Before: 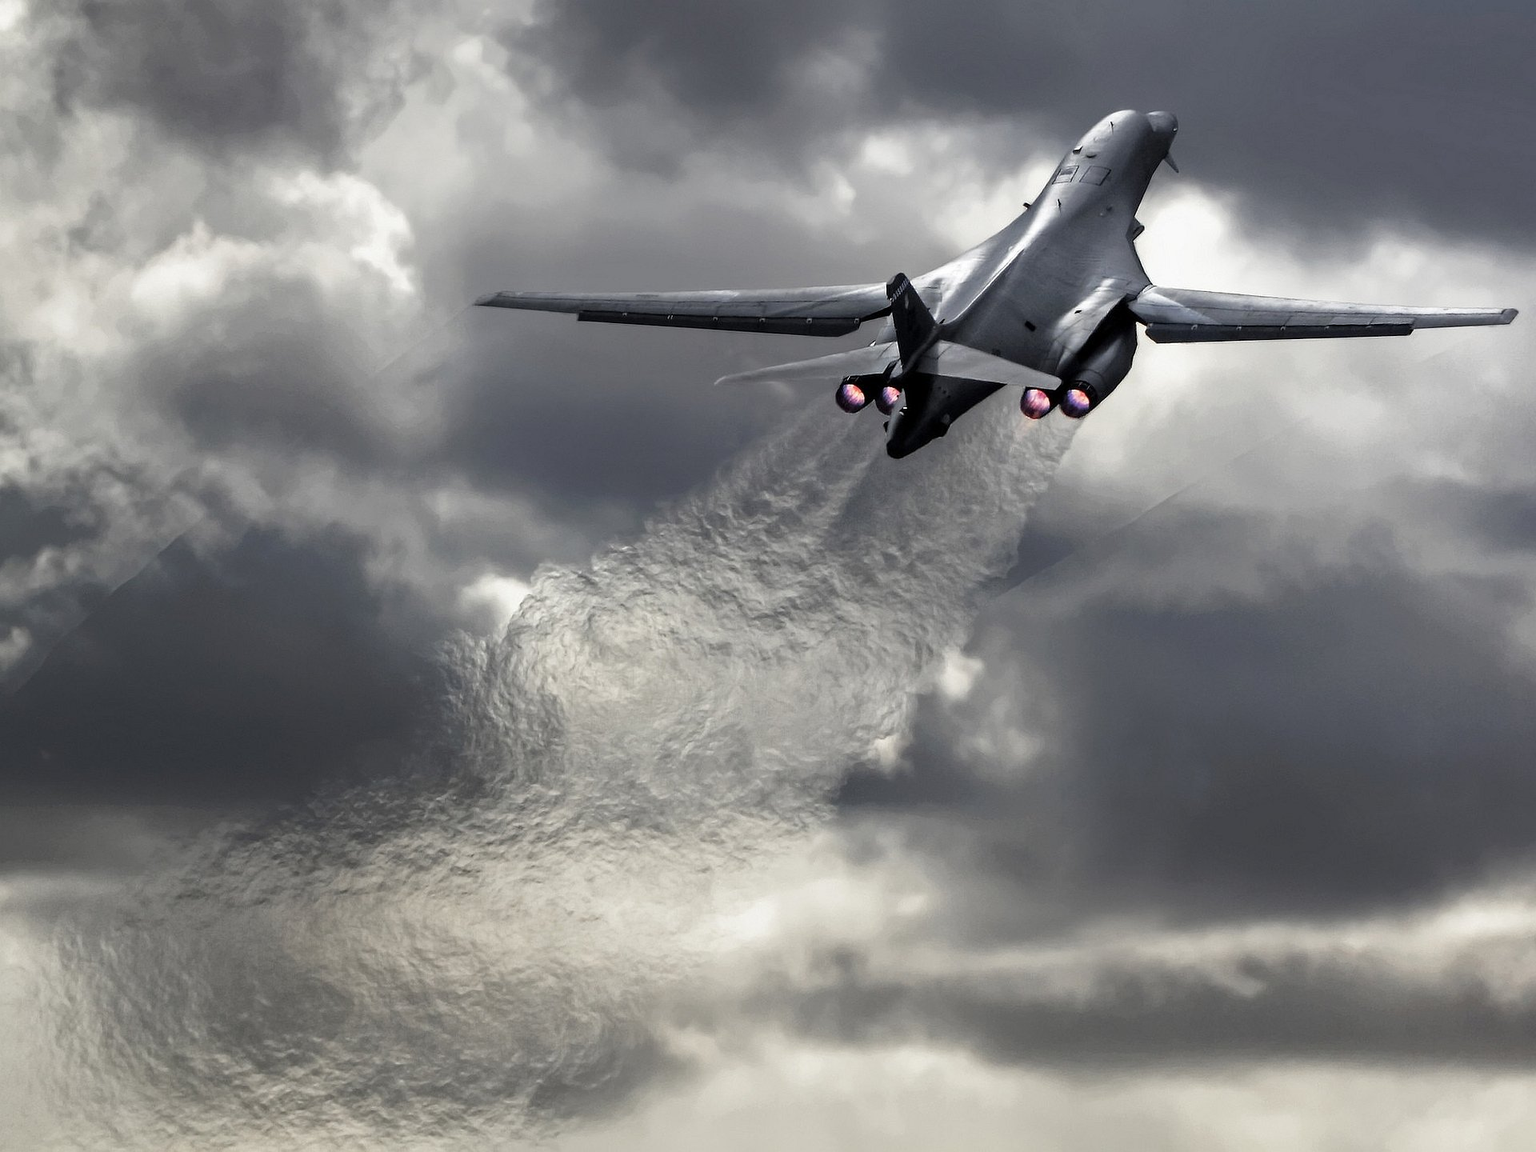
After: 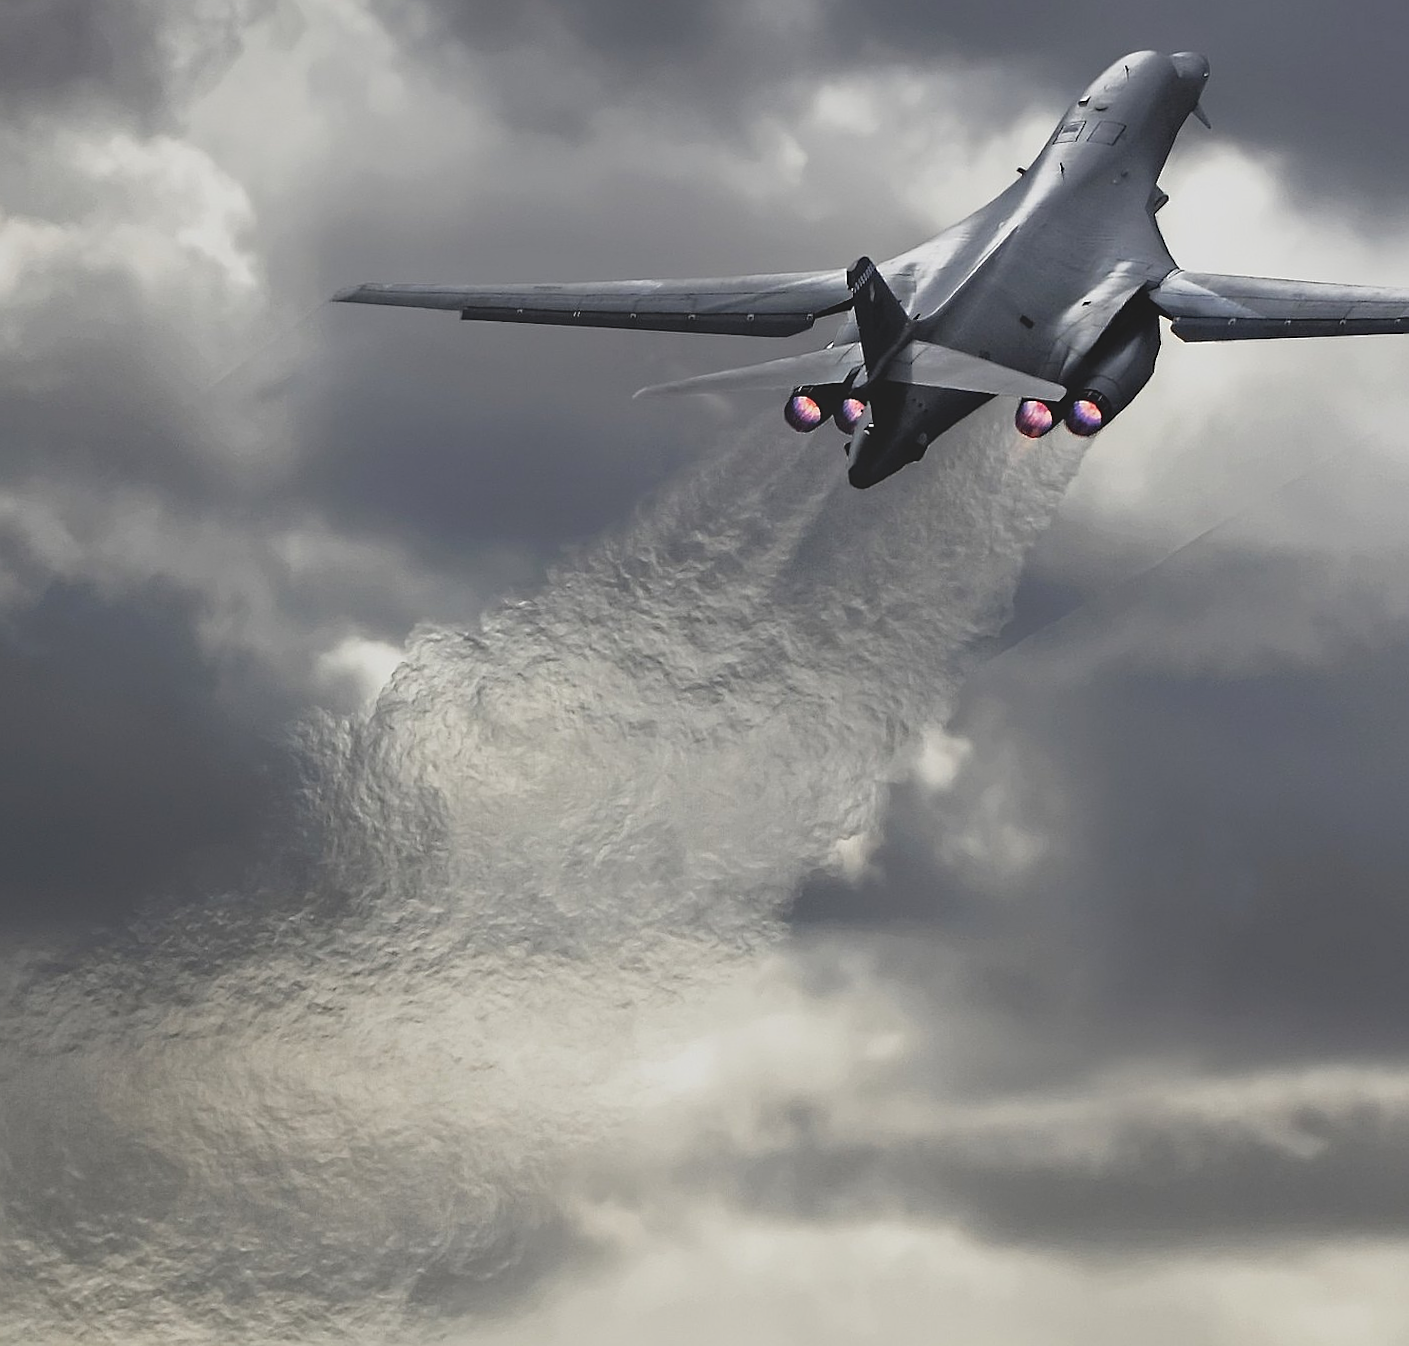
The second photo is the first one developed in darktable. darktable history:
sharpen: on, module defaults
local contrast: detail 70%
crop and rotate: left 13.15%, top 5.251%, right 12.609%
shadows and highlights: shadows 0, highlights 40
tone equalizer: on, module defaults
rotate and perspective: rotation -0.45°, automatic cropping original format, crop left 0.008, crop right 0.992, crop top 0.012, crop bottom 0.988
